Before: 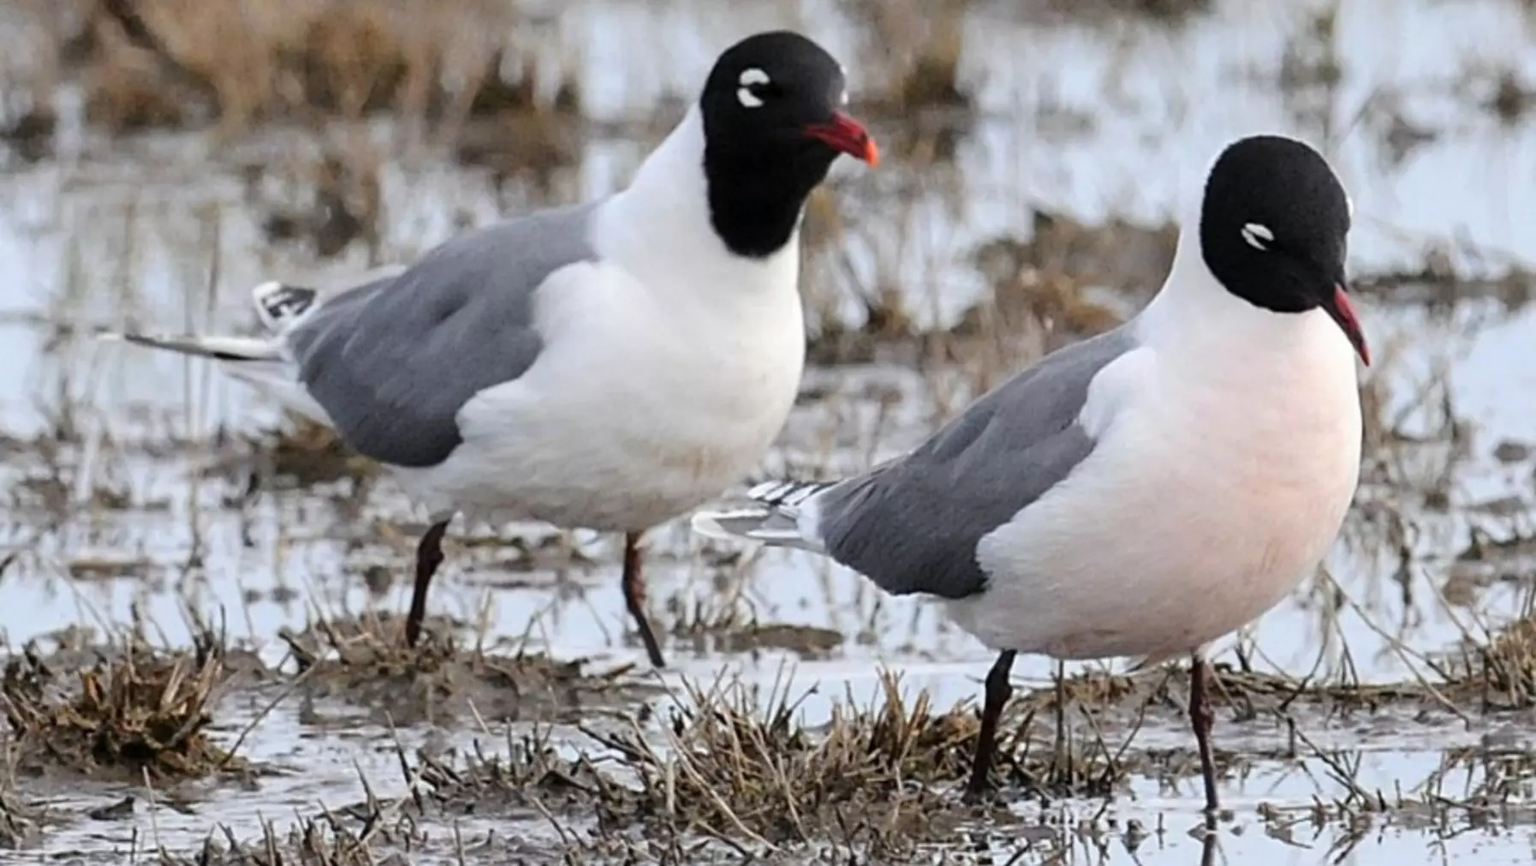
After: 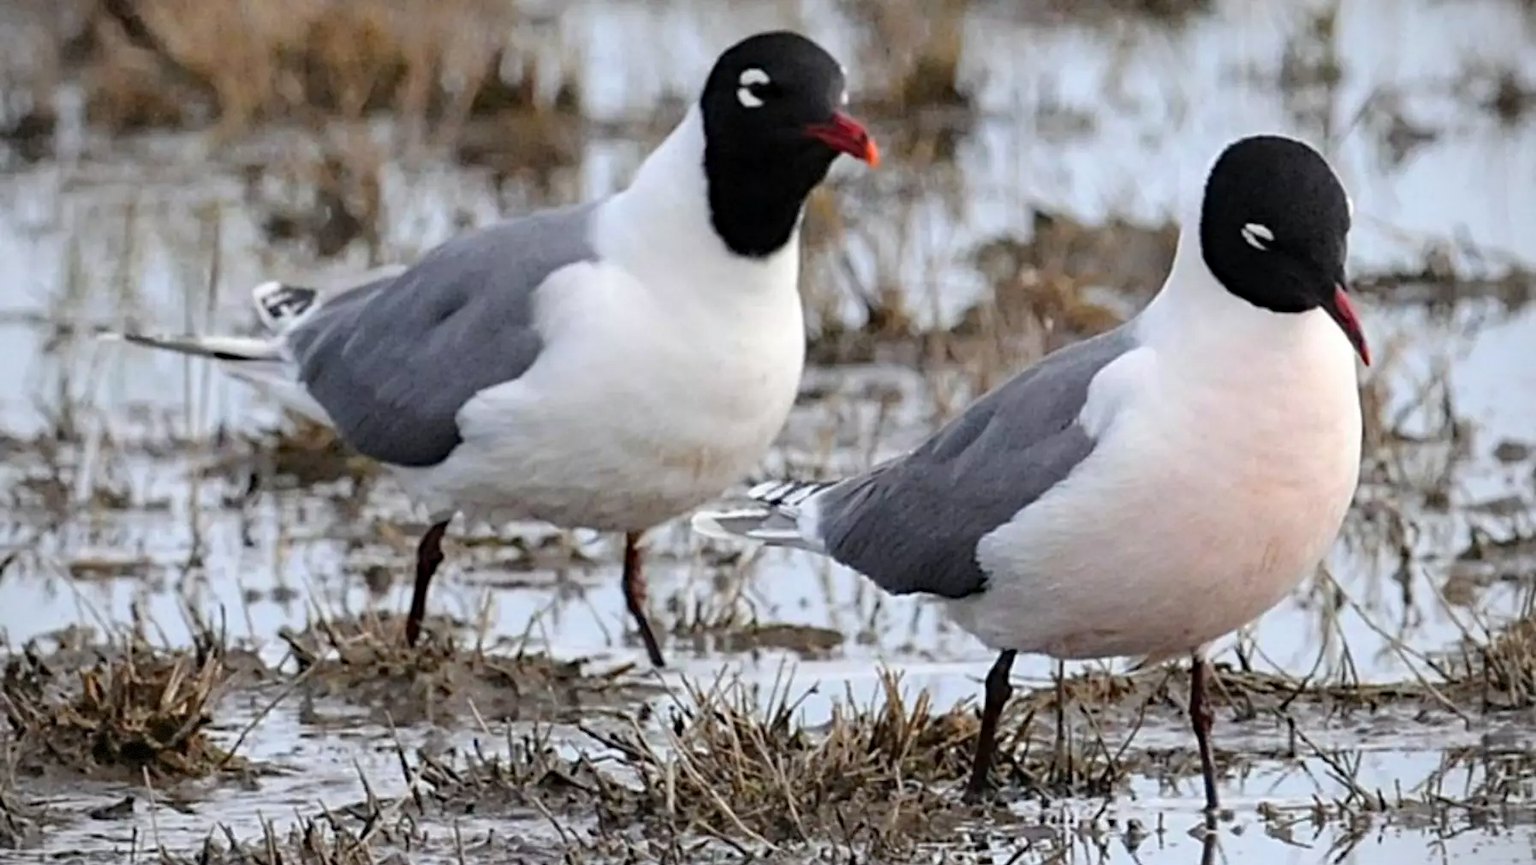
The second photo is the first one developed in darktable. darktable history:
haze removal: compatibility mode true, adaptive false
vignetting: fall-off radius 61.22%, brightness -0.529, saturation -0.513, dithering 8-bit output, unbound false
